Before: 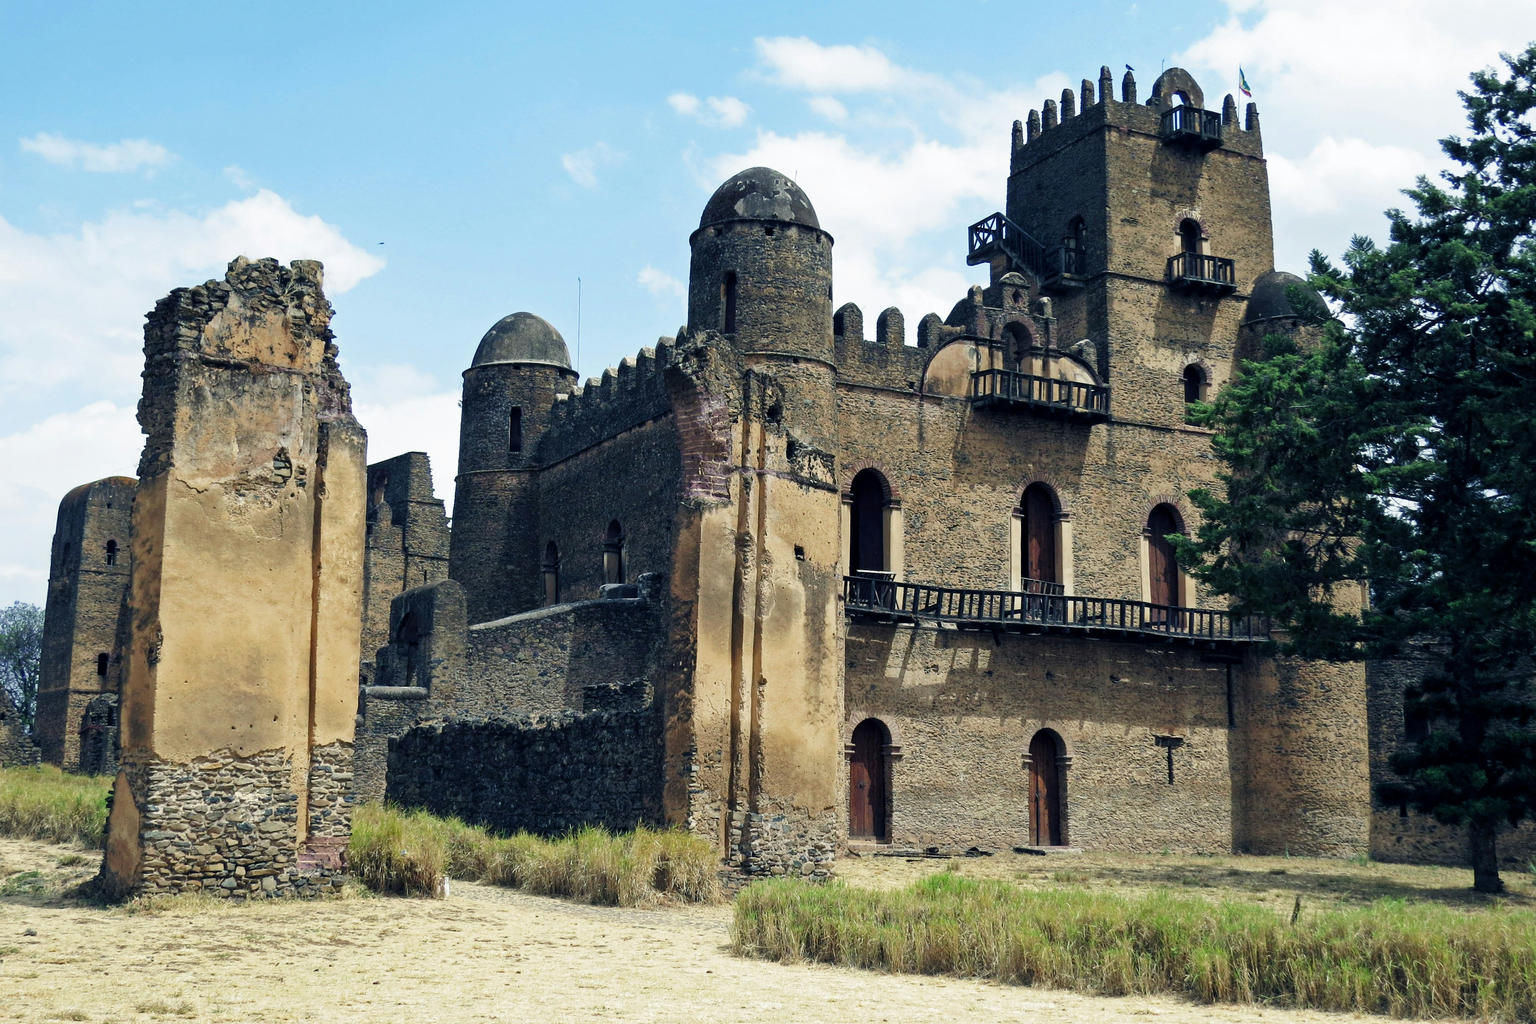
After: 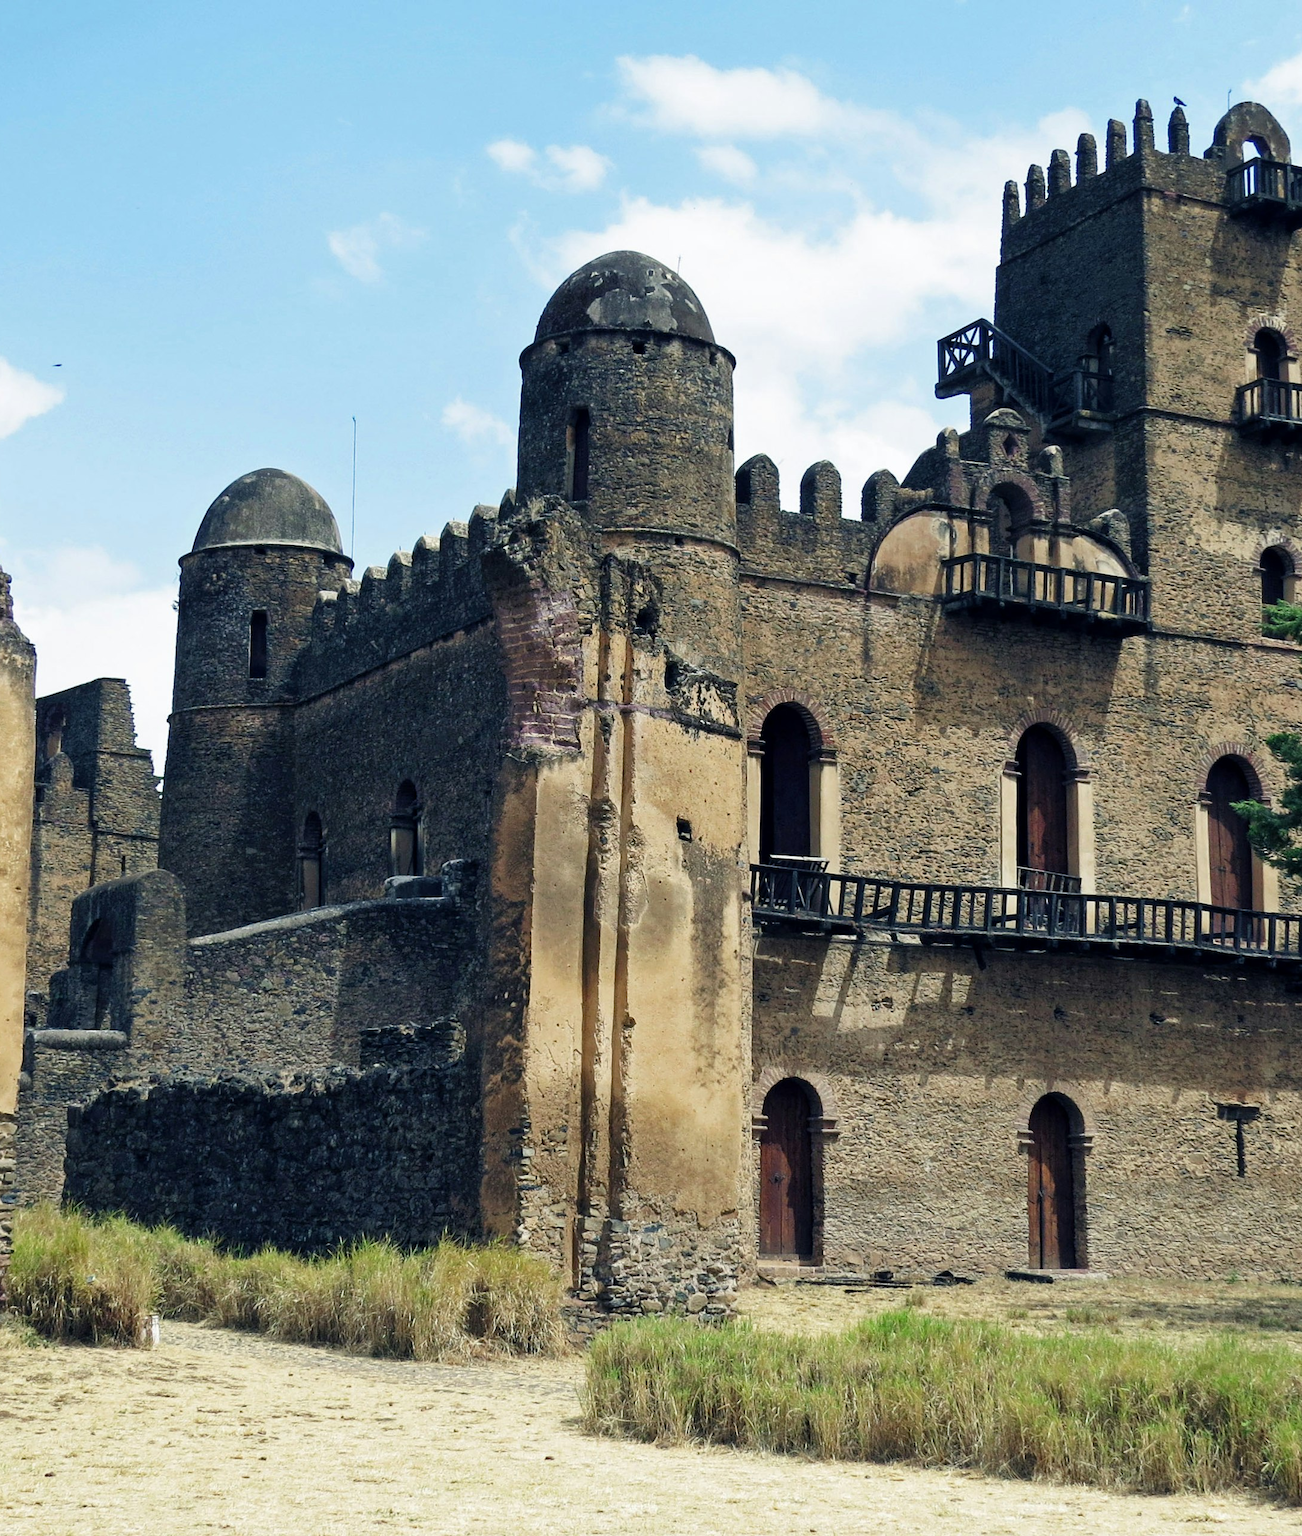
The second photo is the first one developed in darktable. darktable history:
crop and rotate: left 22.351%, right 21.091%
